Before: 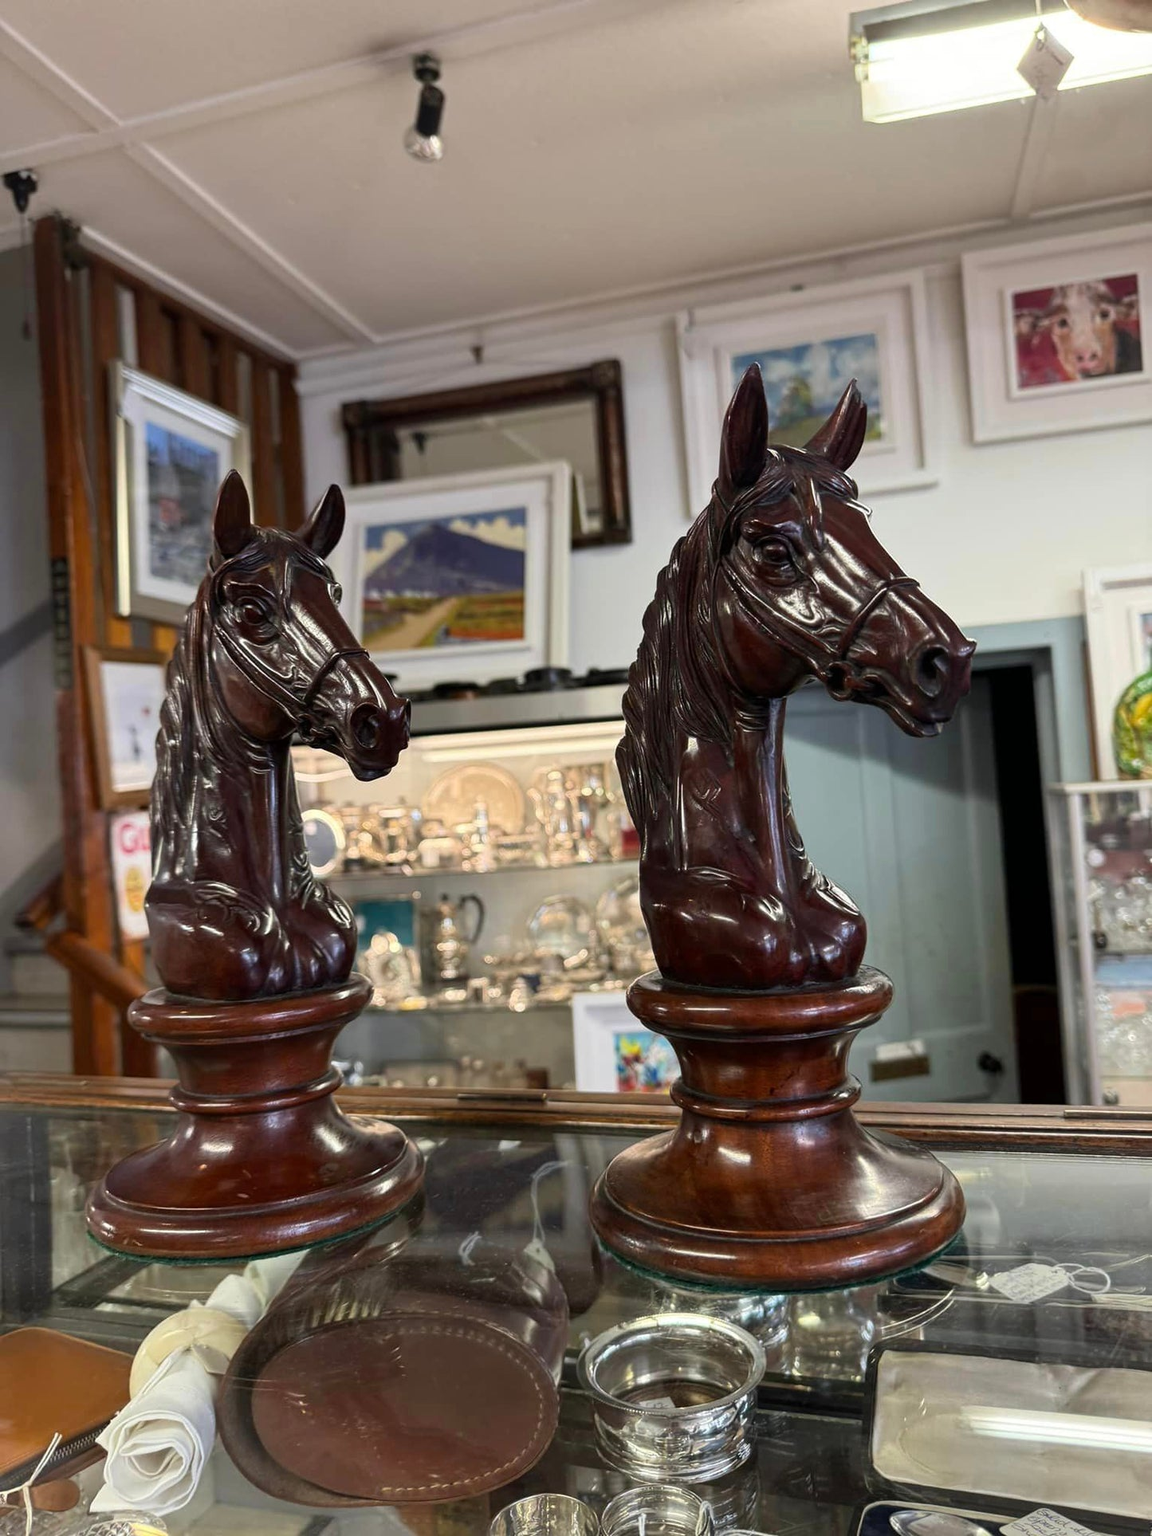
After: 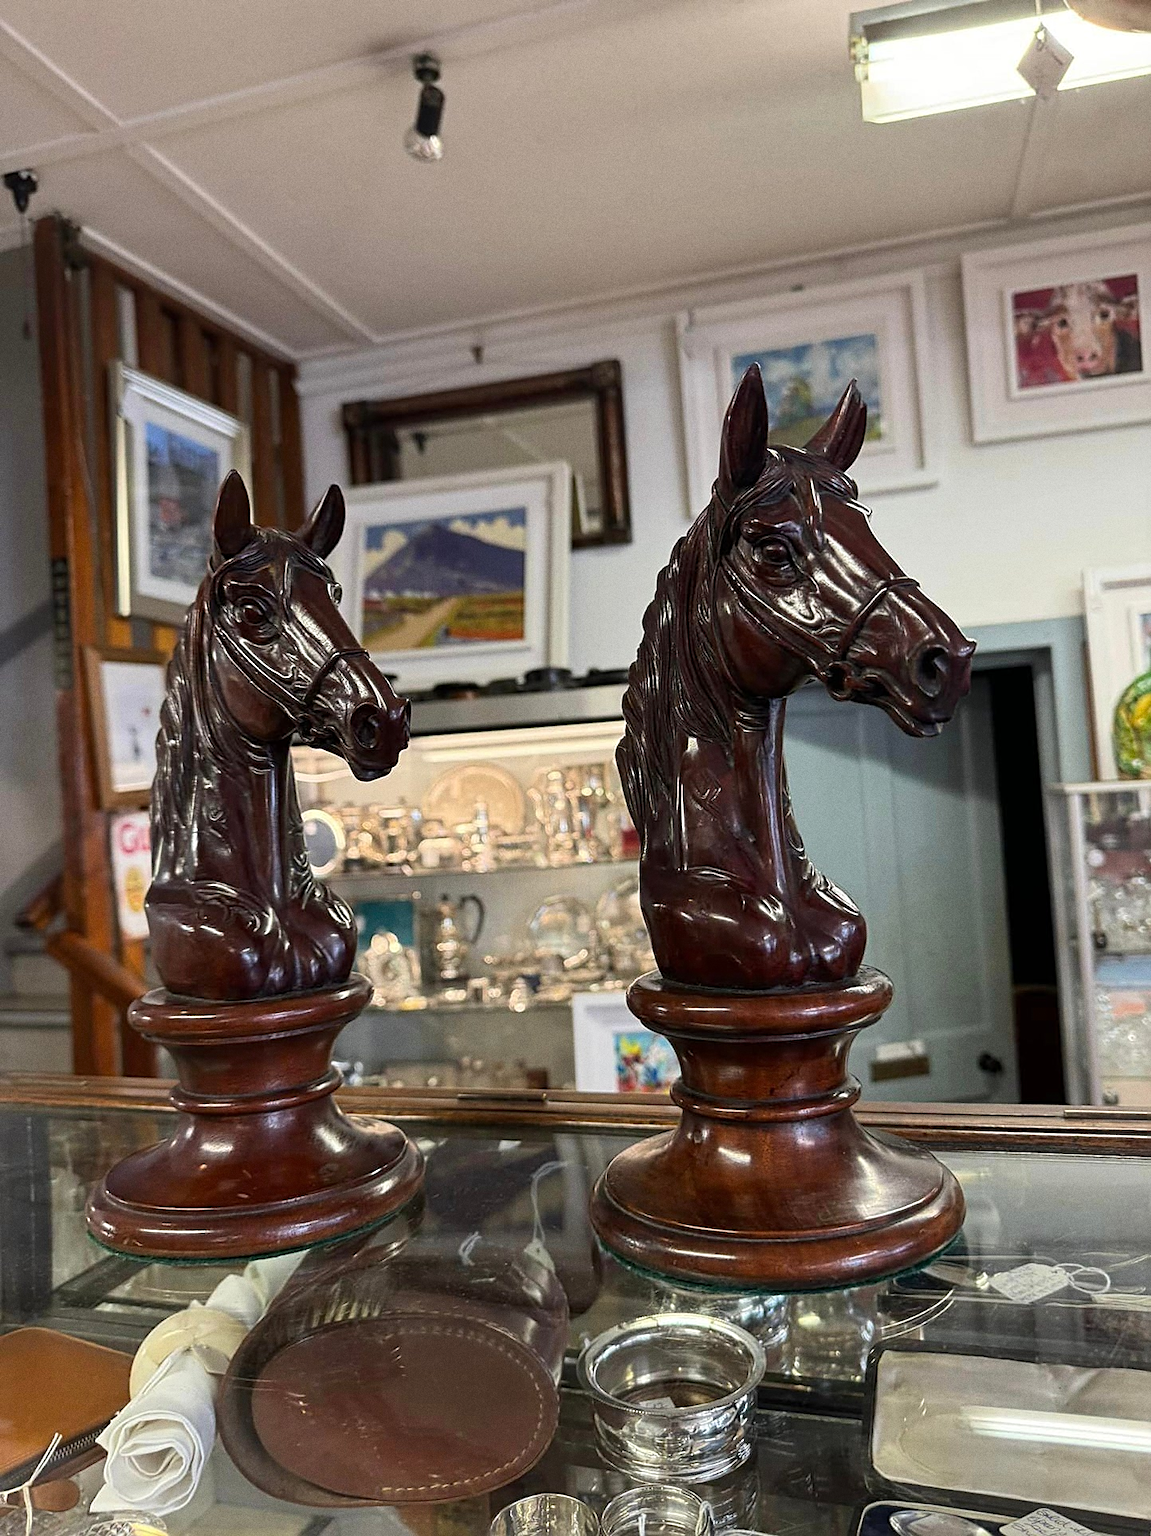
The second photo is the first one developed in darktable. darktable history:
sharpen: on, module defaults
grain: coarseness 0.09 ISO
